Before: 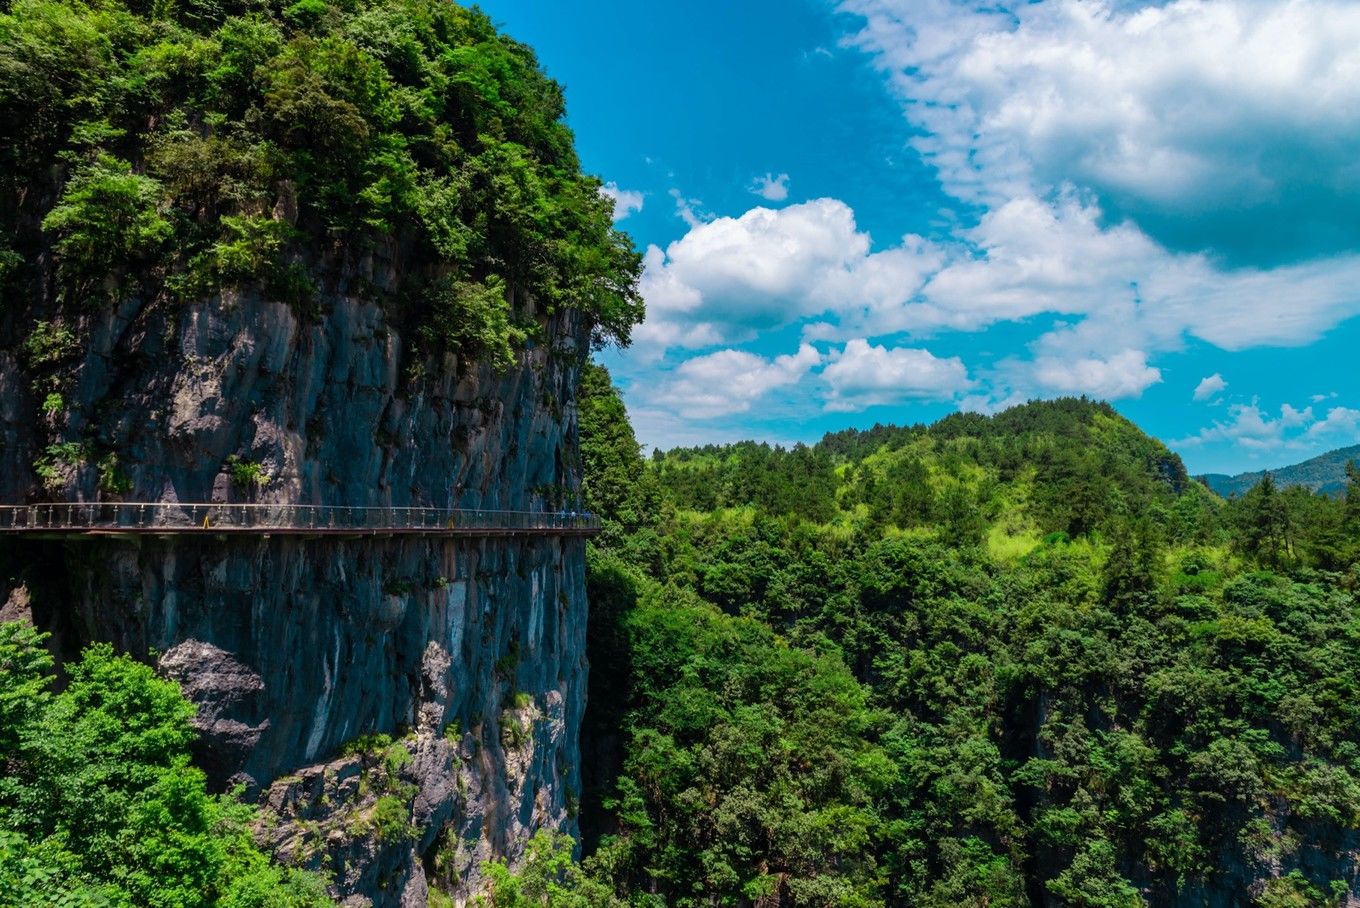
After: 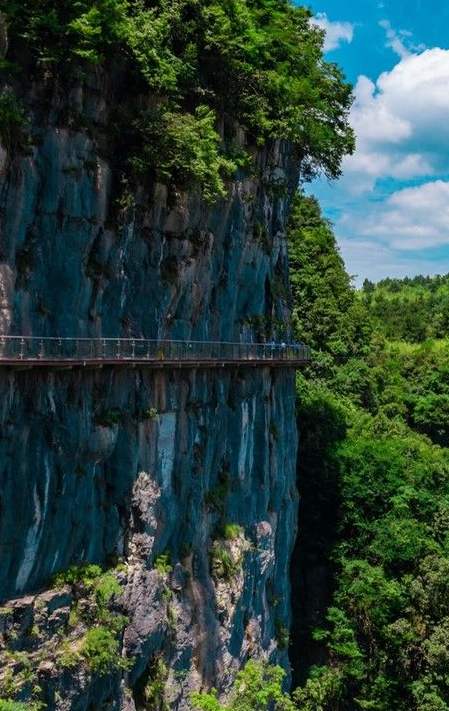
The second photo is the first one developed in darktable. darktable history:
crop and rotate: left 21.331%, top 18.663%, right 45.64%, bottom 2.994%
